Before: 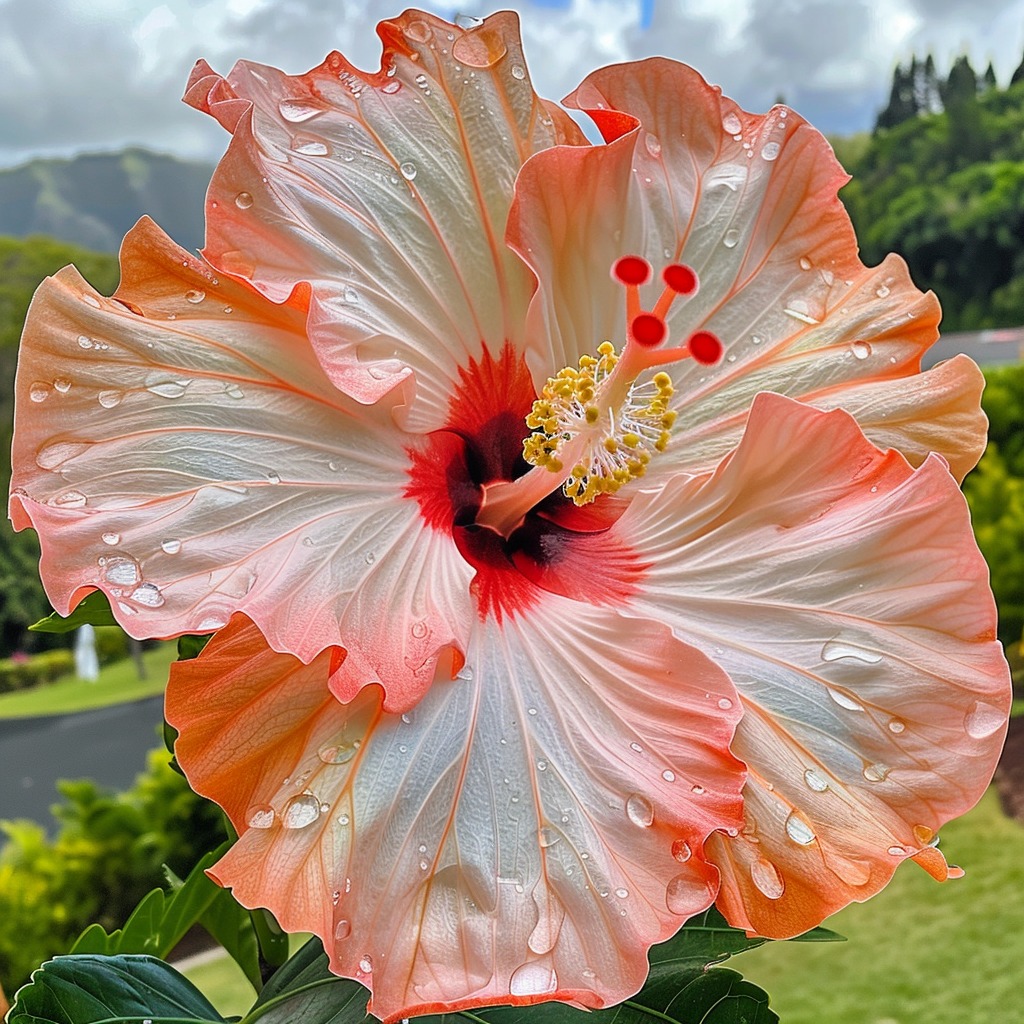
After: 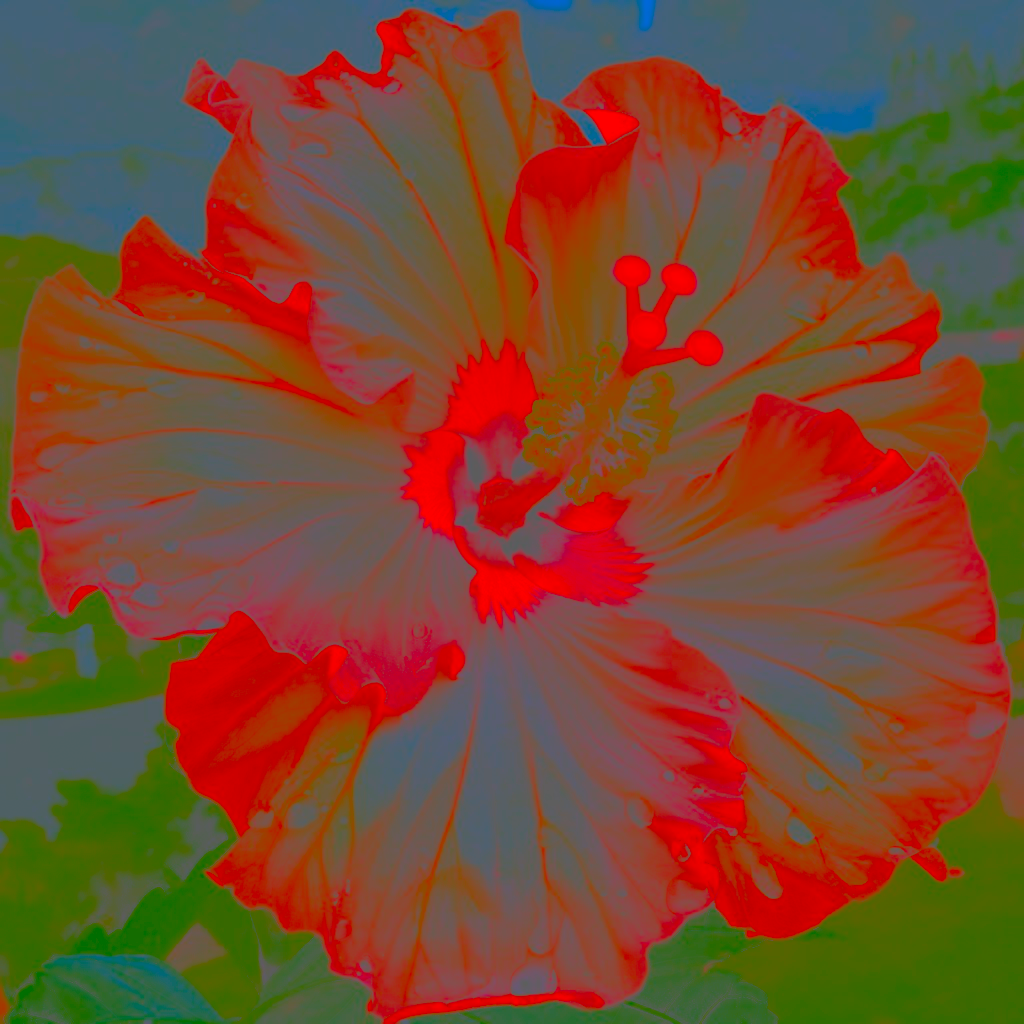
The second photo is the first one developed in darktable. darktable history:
contrast brightness saturation: contrast -0.99, brightness -0.17, saturation 0.75
exposure: exposure -0.048 EV, compensate highlight preservation false
